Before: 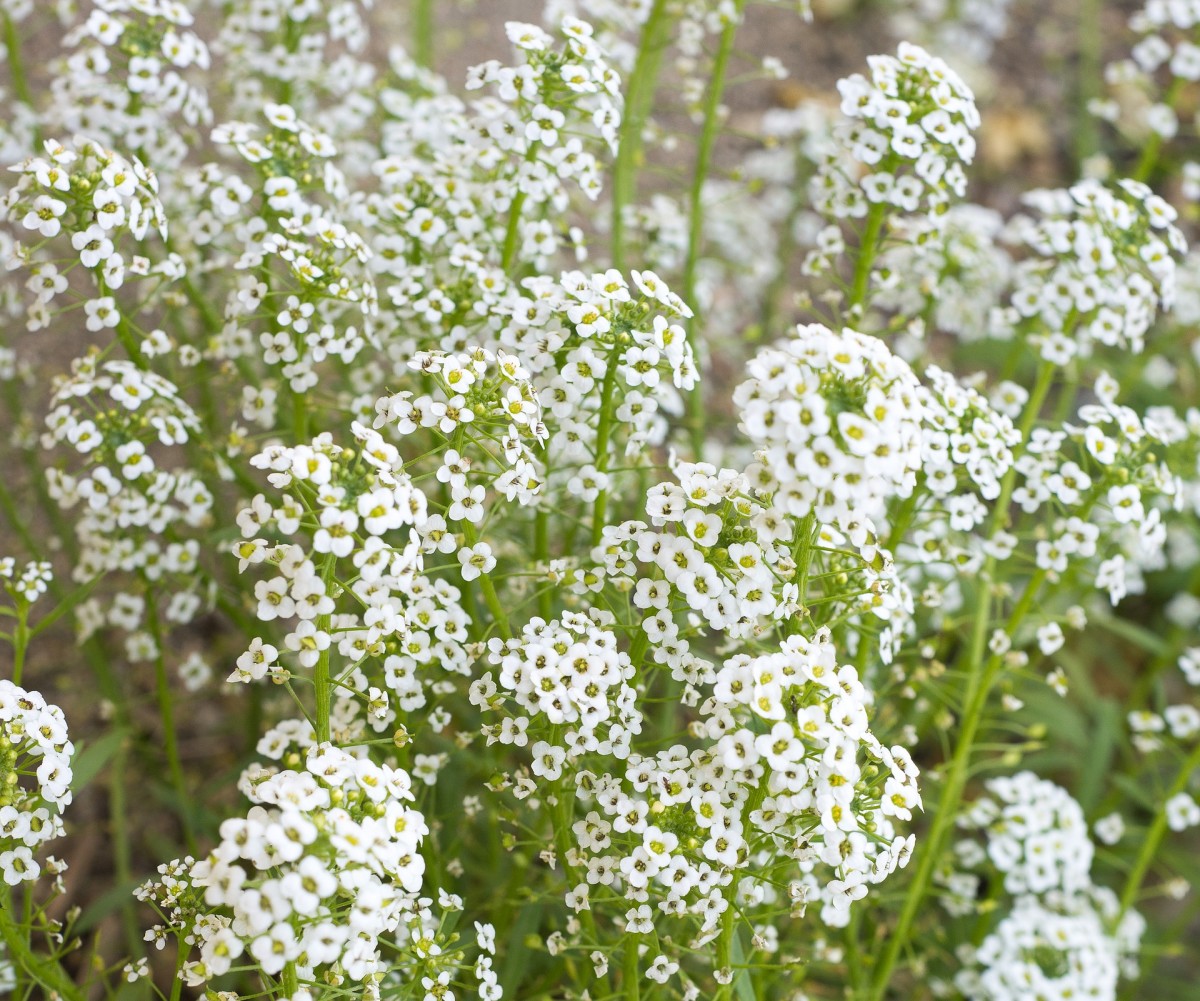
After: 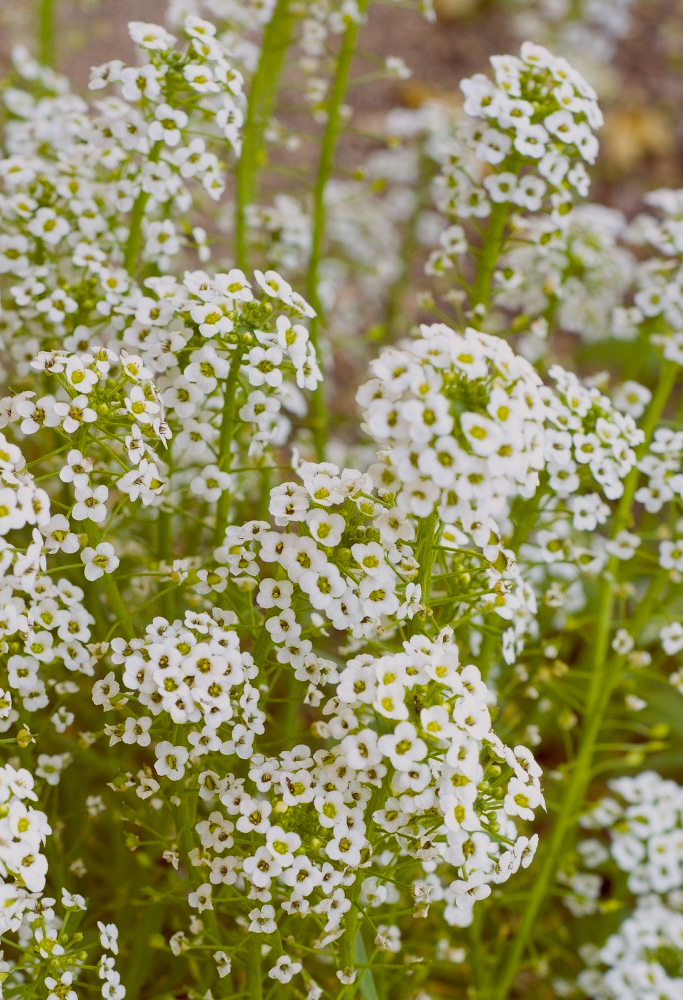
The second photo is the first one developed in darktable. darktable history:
crop: left 31.451%, top 0.012%, right 11.573%
exposure: exposure -0.489 EV, compensate highlight preservation false
color balance rgb: global offset › luminance -0.213%, global offset › chroma 0.265%, perceptual saturation grading › global saturation 30.873%
